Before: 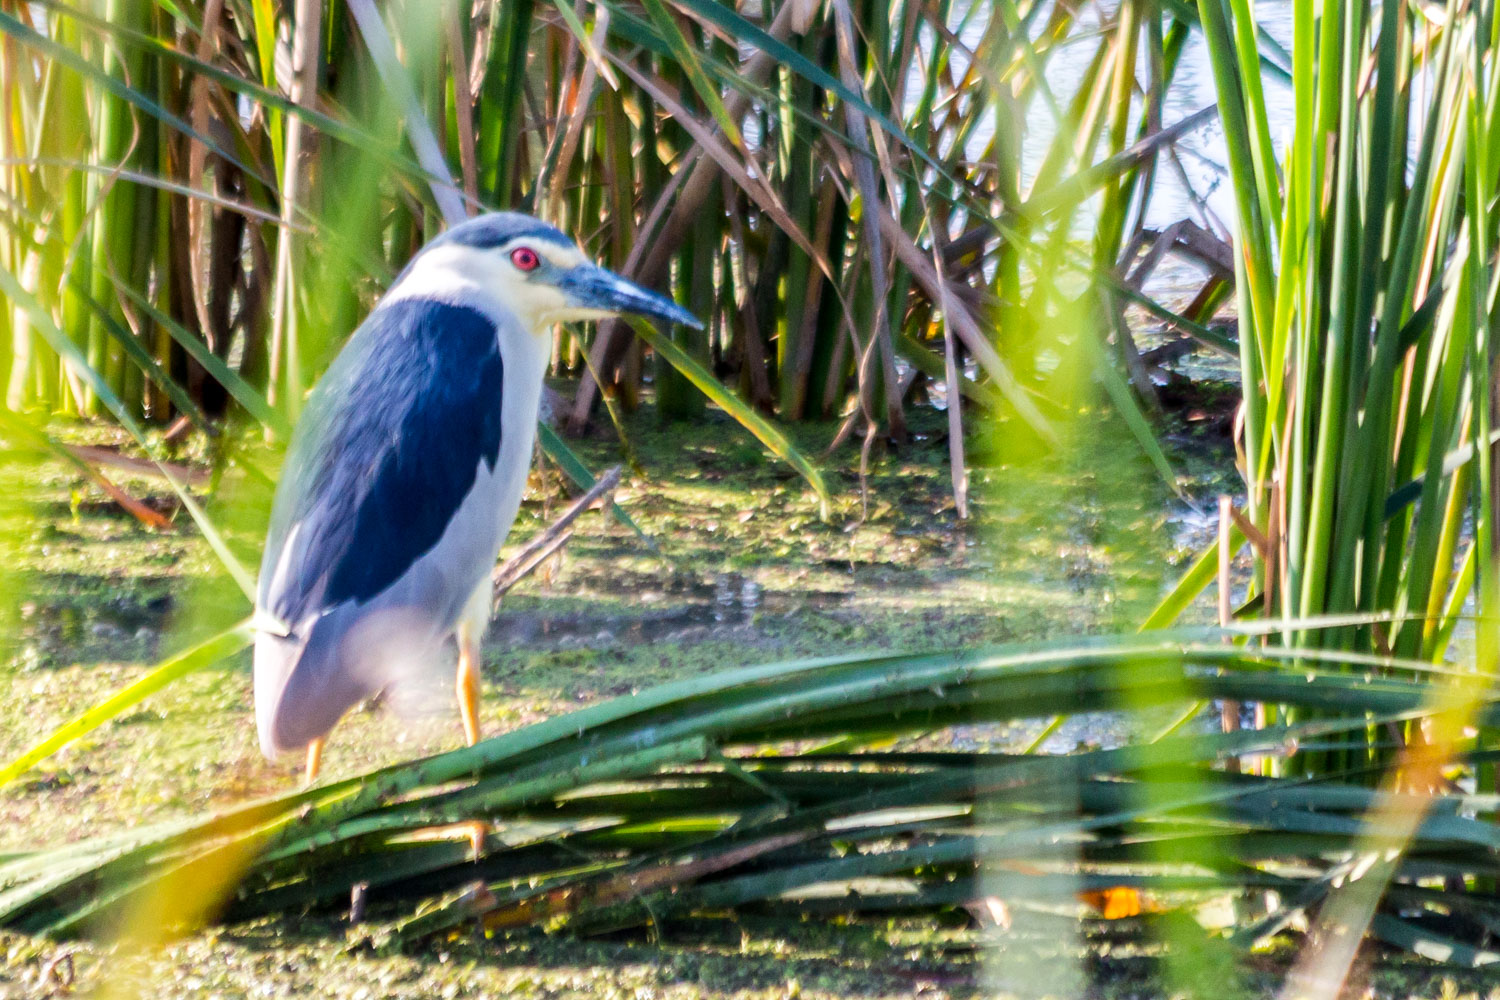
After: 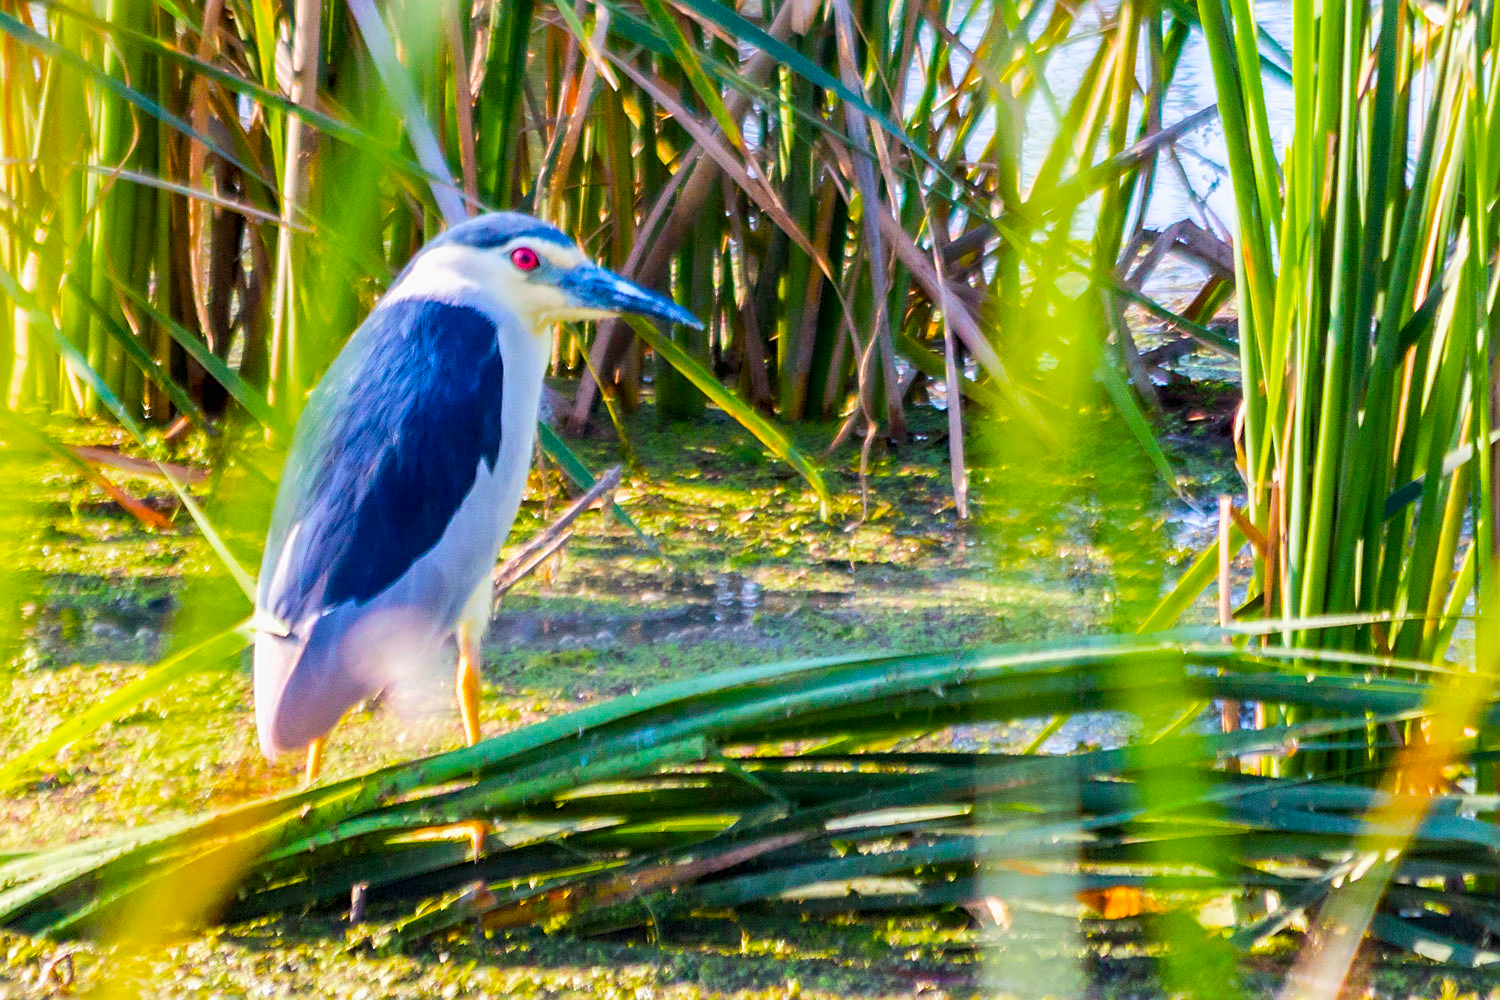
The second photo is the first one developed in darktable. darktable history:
sharpen: on, module defaults
exposure: black level correction 0, exposure 0.199 EV, compensate highlight preservation false
color balance rgb: perceptual saturation grading › global saturation 74.553%, perceptual saturation grading › shadows -29.715%, contrast -9.967%
